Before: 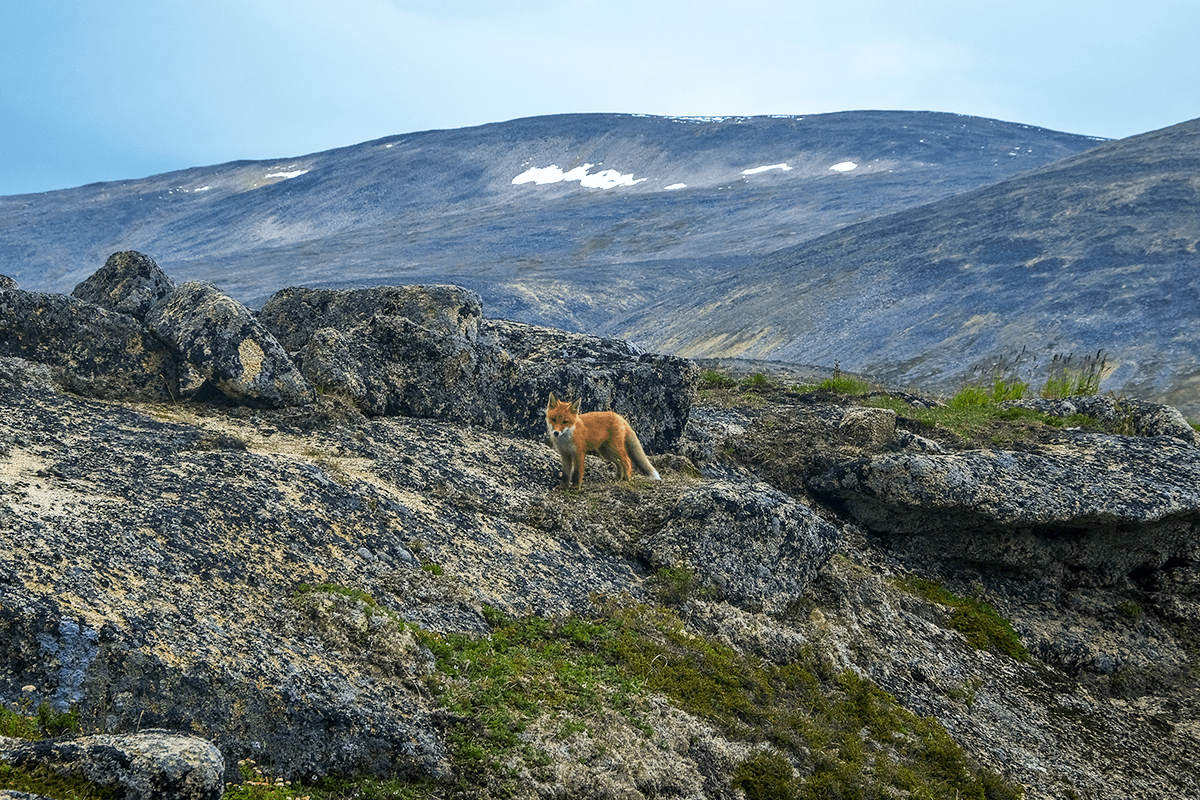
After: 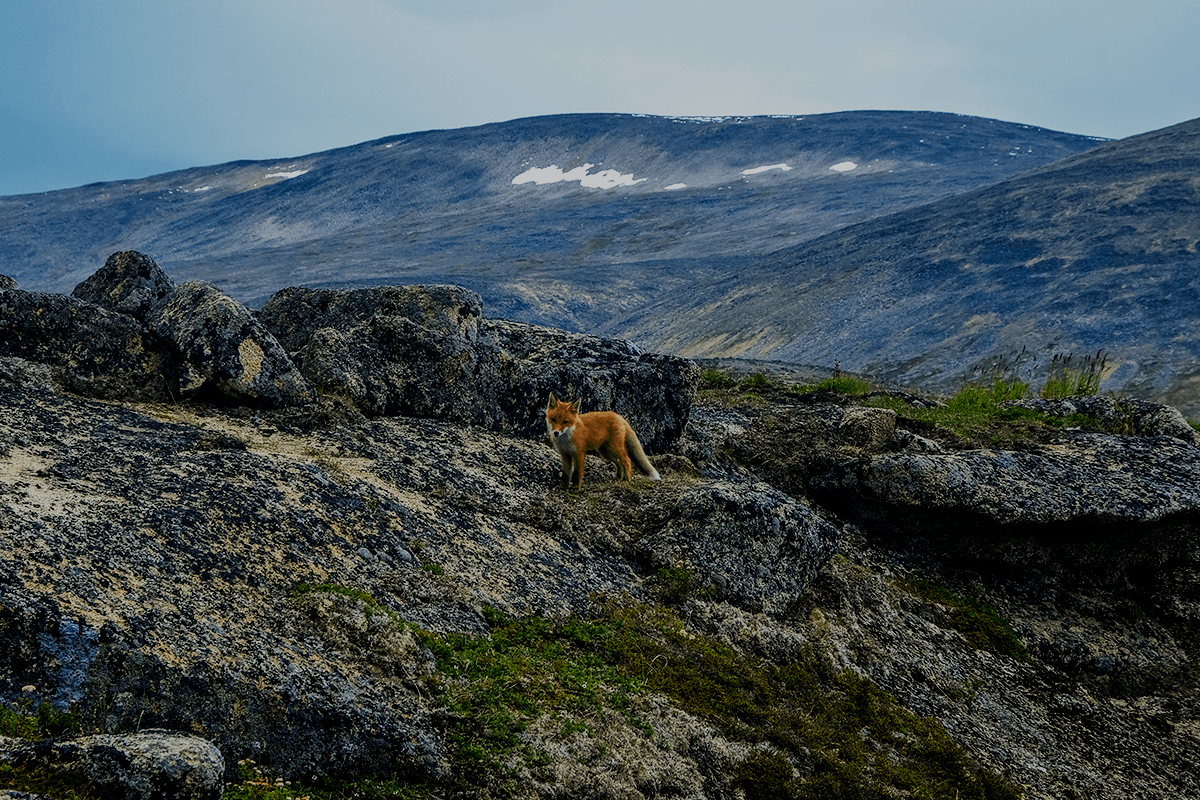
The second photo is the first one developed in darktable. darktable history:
filmic rgb: middle gray luminance 12.74%, black relative exposure -10.13 EV, white relative exposure 3.47 EV, threshold 6 EV, target black luminance 0%, hardness 5.74, latitude 44.69%, contrast 1.221, highlights saturation mix 5%, shadows ↔ highlights balance 26.78%, add noise in highlights 0, preserve chrominance no, color science v3 (2019), use custom middle-gray values true, iterations of high-quality reconstruction 0, contrast in highlights soft, enable highlight reconstruction true
exposure: exposure -1.468 EV, compensate highlight preservation false
